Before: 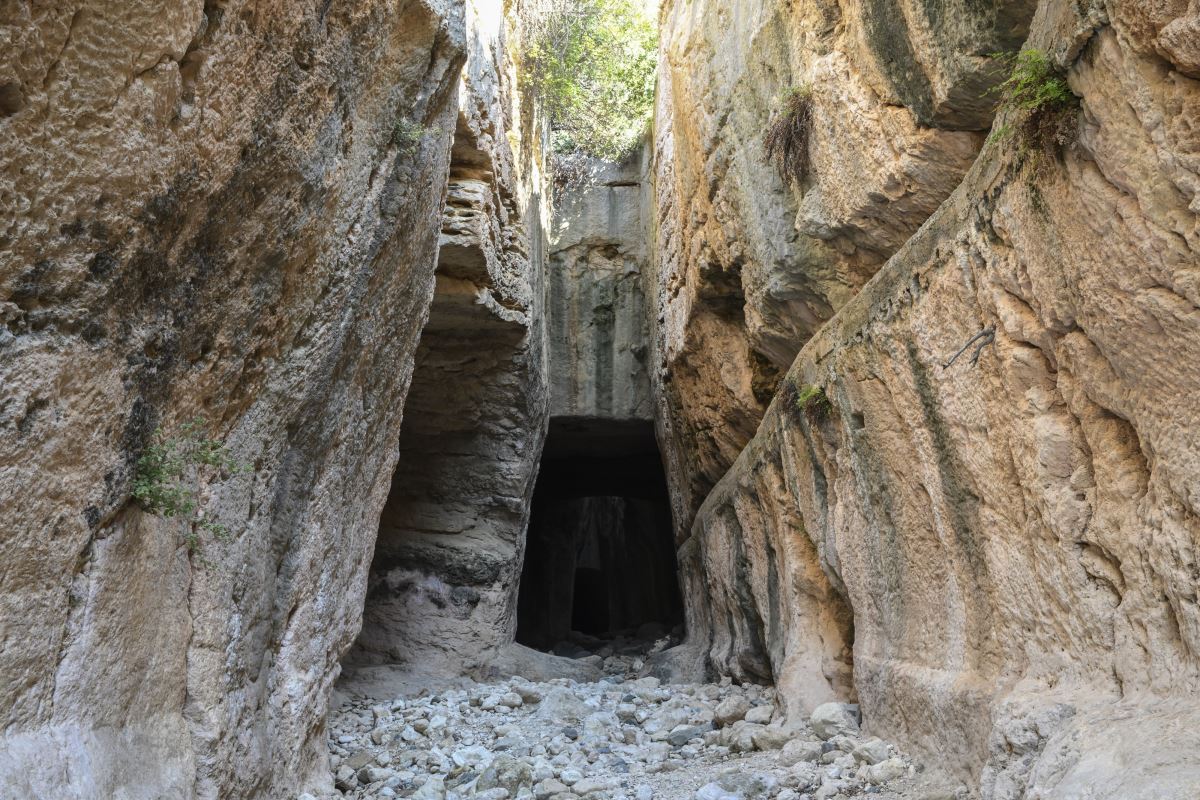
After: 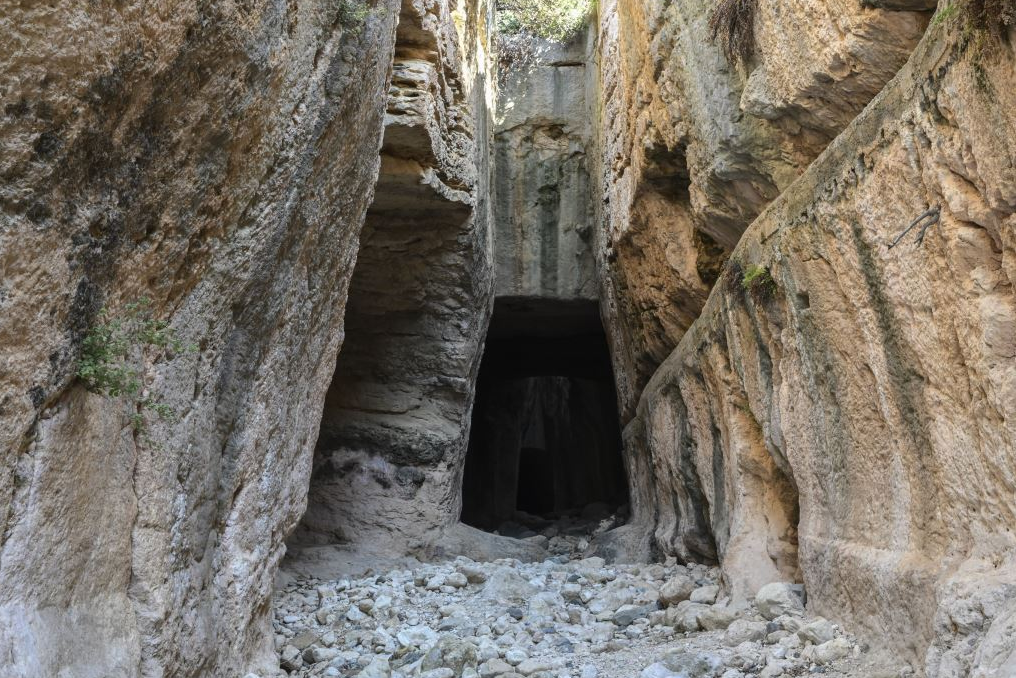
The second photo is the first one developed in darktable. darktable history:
crop and rotate: left 4.618%, top 15.142%, right 10.715%
